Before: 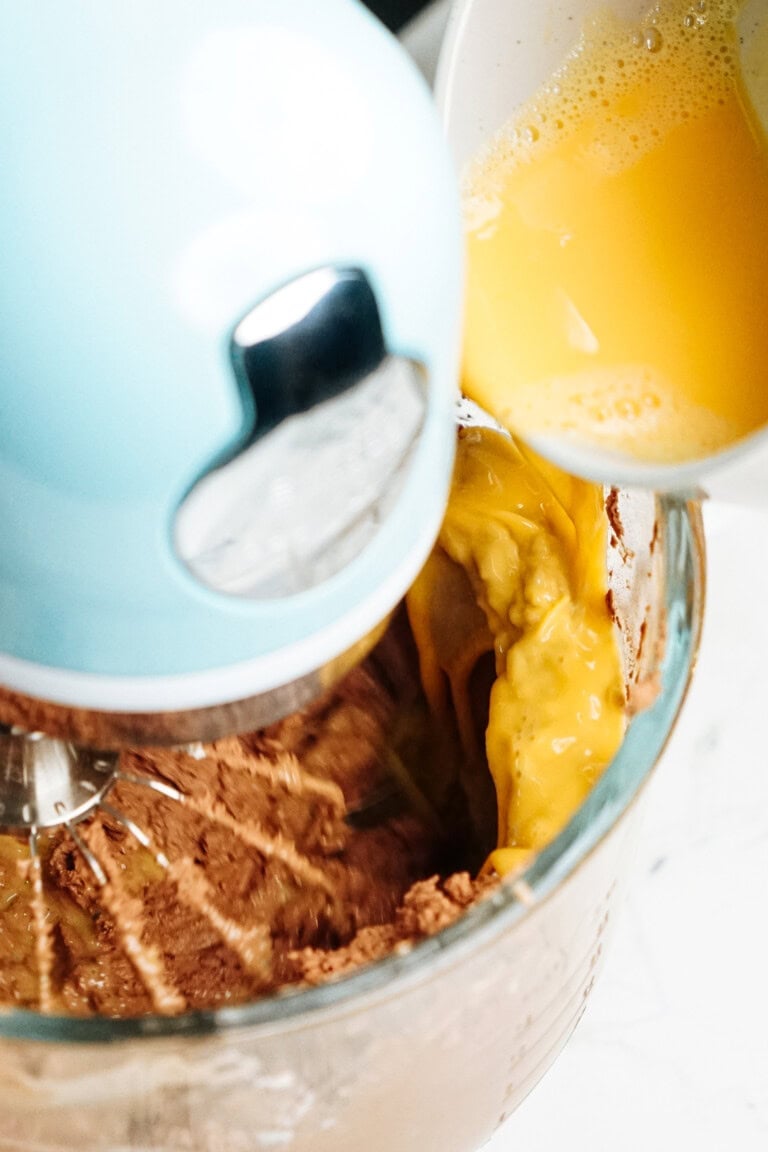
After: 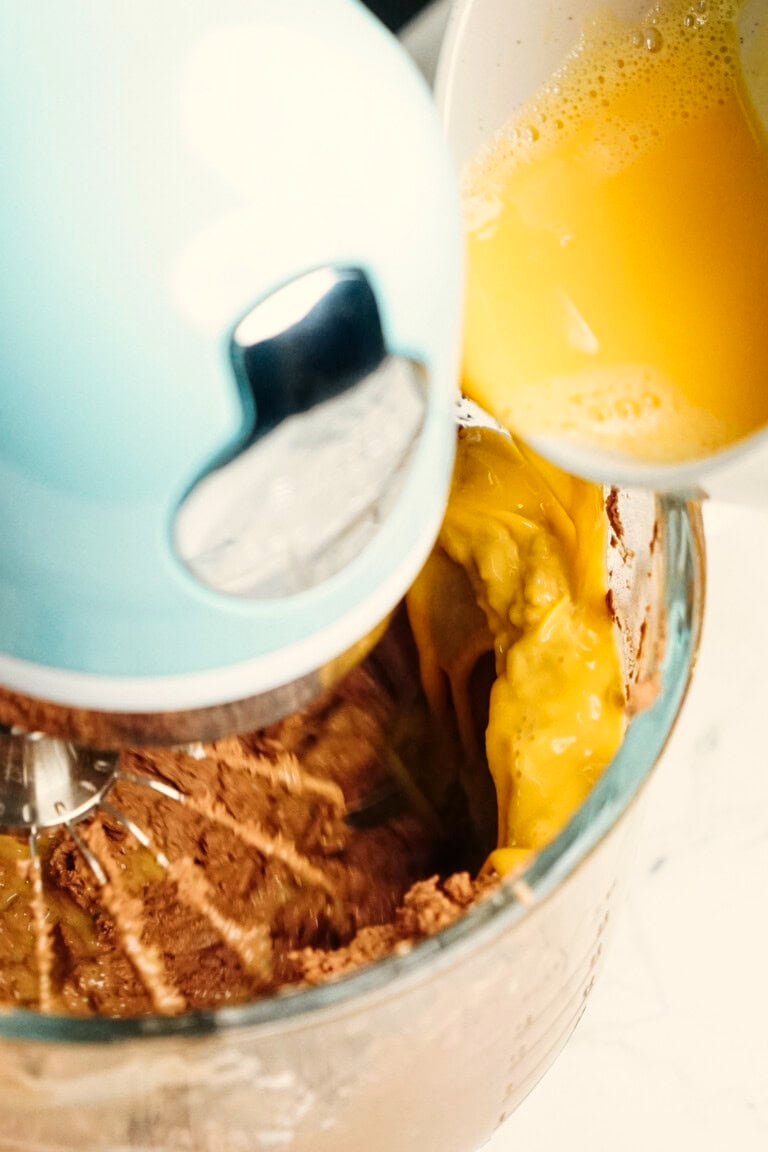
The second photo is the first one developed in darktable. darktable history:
color balance rgb: highlights gain › chroma 3.043%, highlights gain › hue 75.66°, perceptual saturation grading › global saturation 0.395%, global vibrance 20%
